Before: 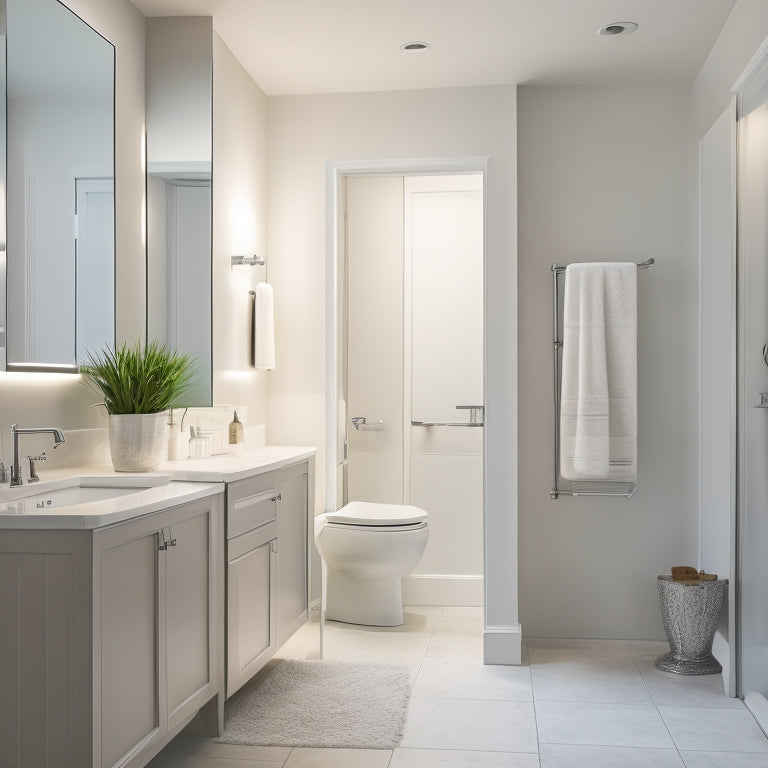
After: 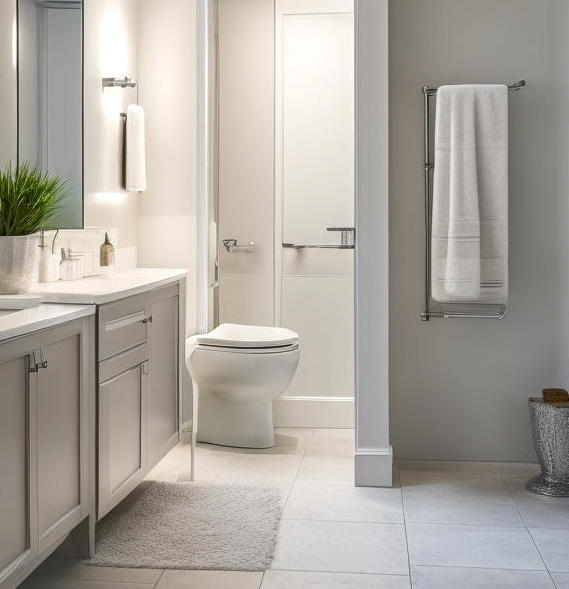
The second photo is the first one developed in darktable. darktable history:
crop: left 16.857%, top 23.257%, right 8.975%
shadows and highlights: radius 261.91, soften with gaussian
local contrast: on, module defaults
